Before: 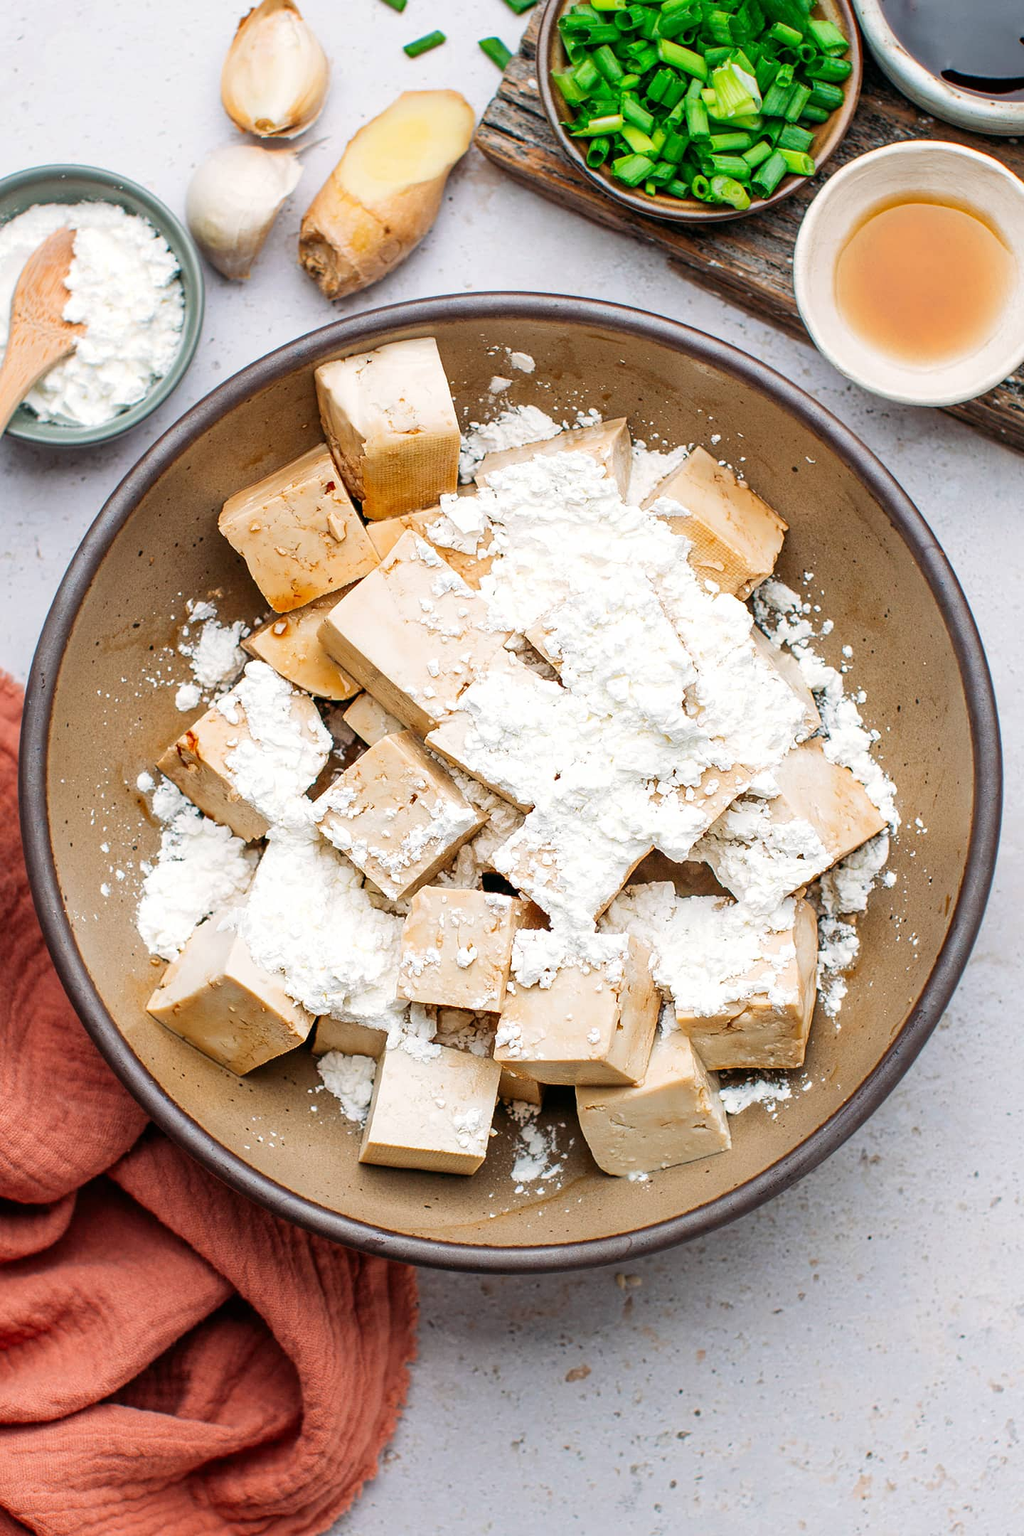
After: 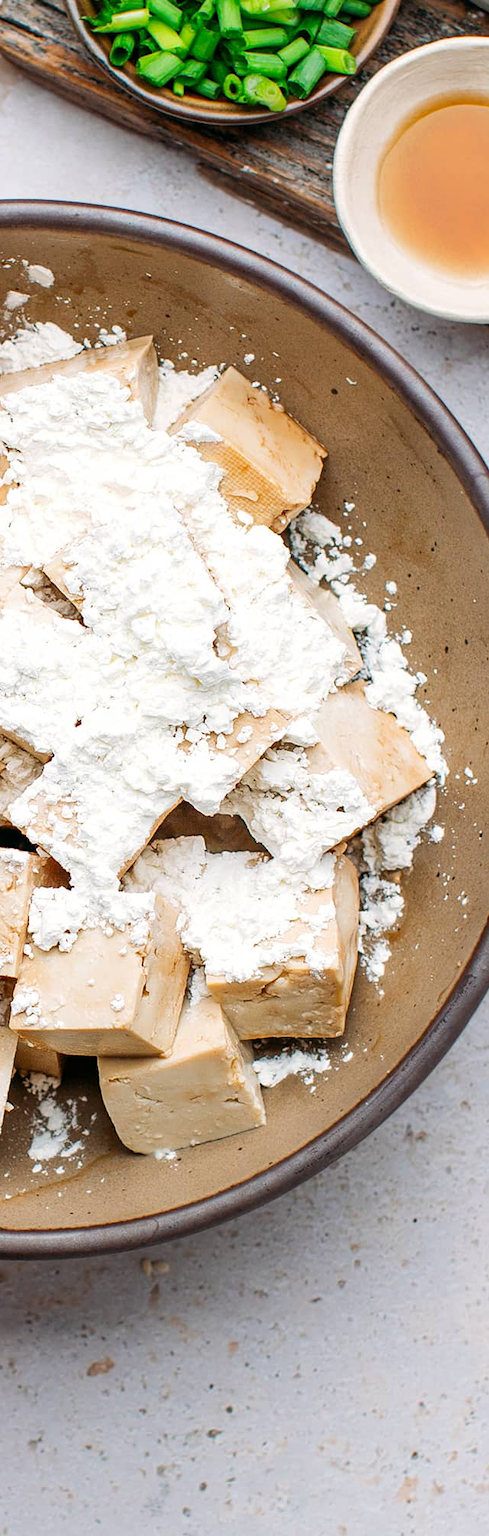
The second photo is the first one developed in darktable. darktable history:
crop: left 47.392%, top 6.95%, right 8.043%
